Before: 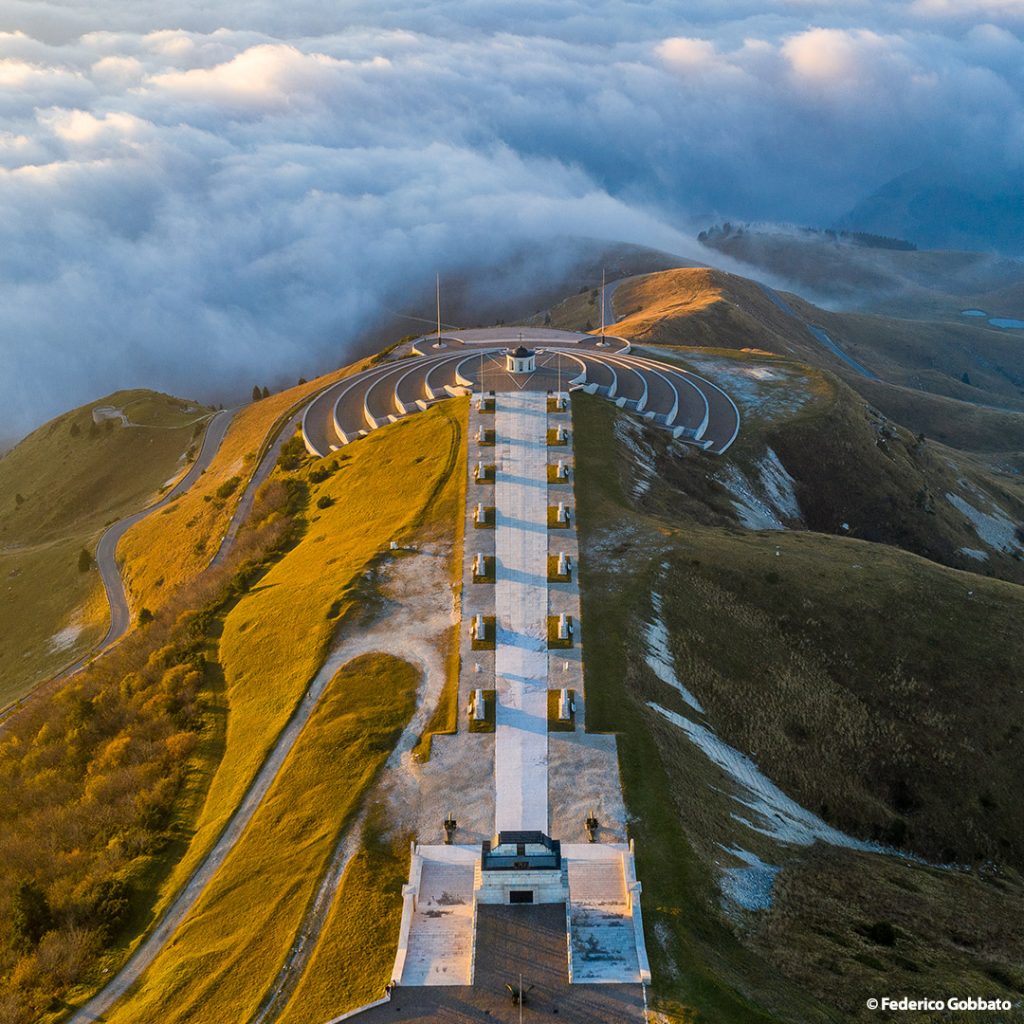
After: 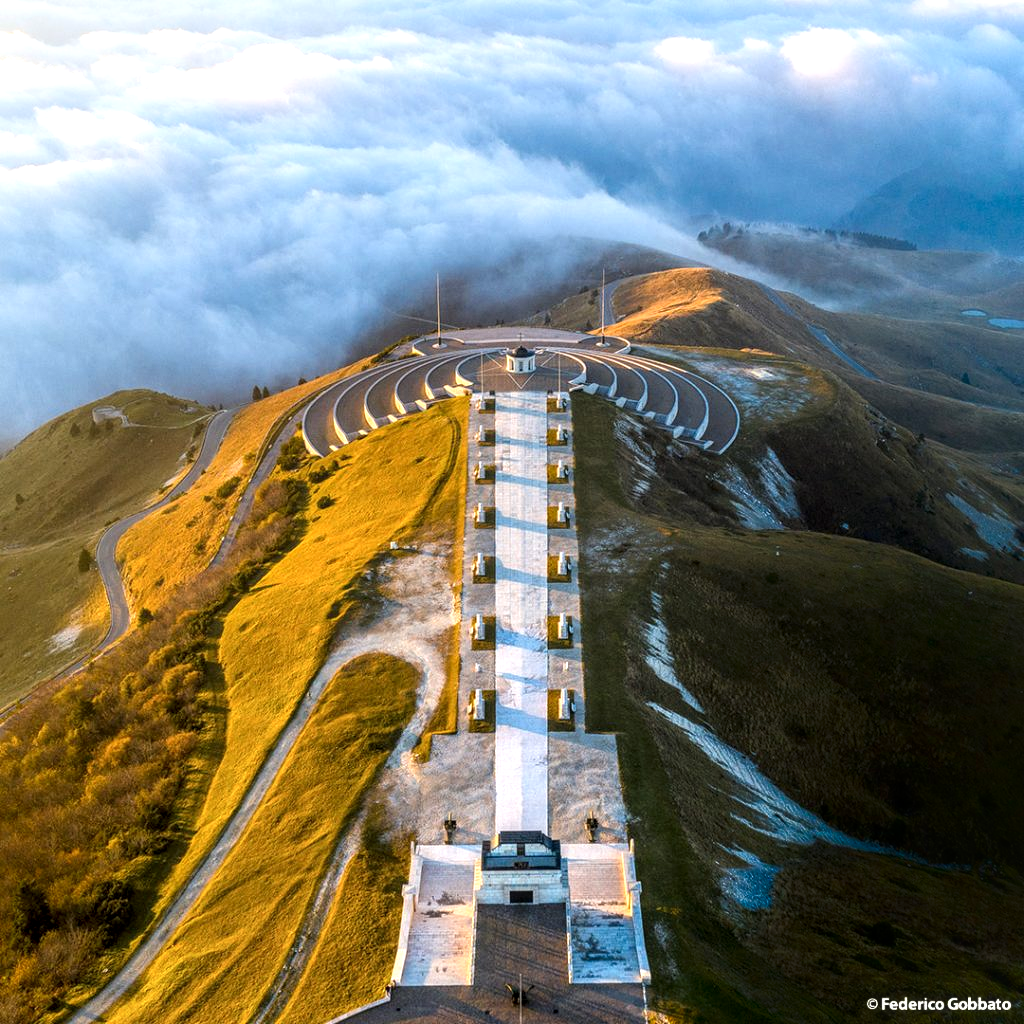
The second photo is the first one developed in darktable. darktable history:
shadows and highlights: shadows -70.63, highlights 35.07, soften with gaussian
local contrast: detail 130%
tone equalizer: -8 EV -0.763 EV, -7 EV -0.691 EV, -6 EV -0.624 EV, -5 EV -0.414 EV, -3 EV 0.392 EV, -2 EV 0.6 EV, -1 EV 0.678 EV, +0 EV 0.724 EV
